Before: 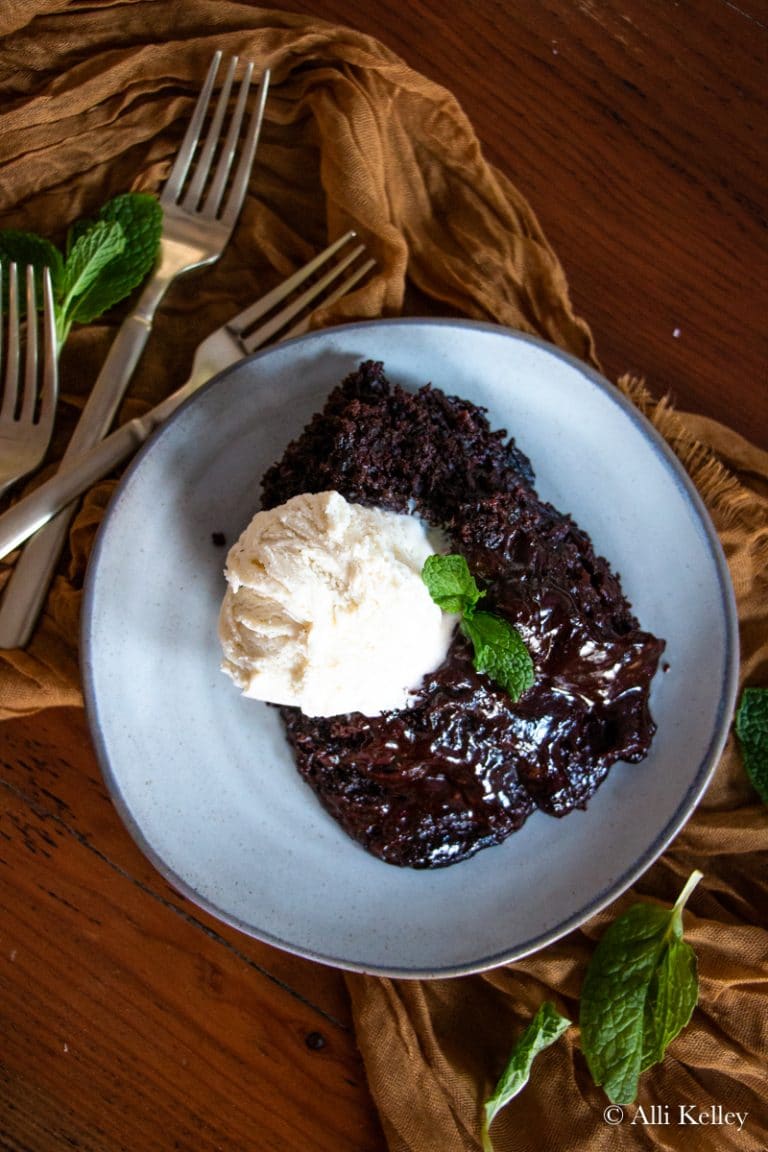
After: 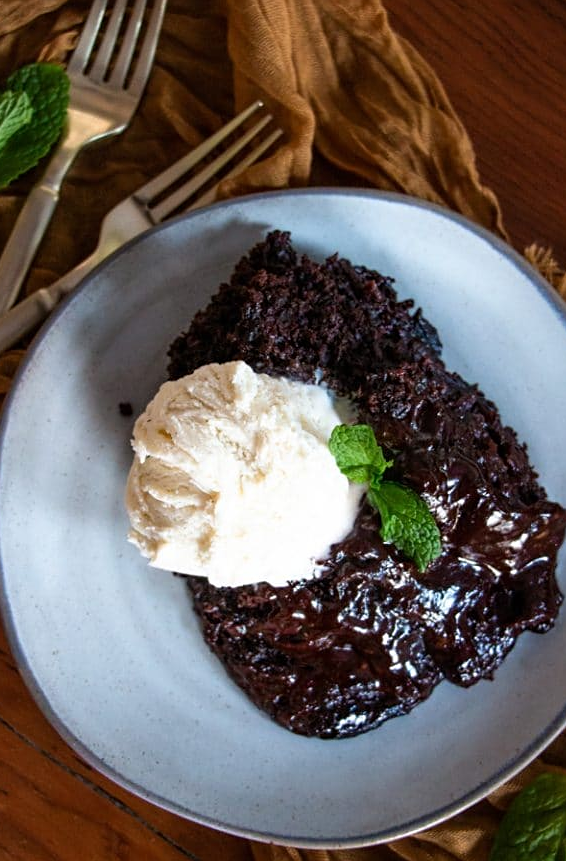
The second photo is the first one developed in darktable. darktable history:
crop and rotate: left 12.206%, top 11.364%, right 14.068%, bottom 13.877%
sharpen: amount 0.213
